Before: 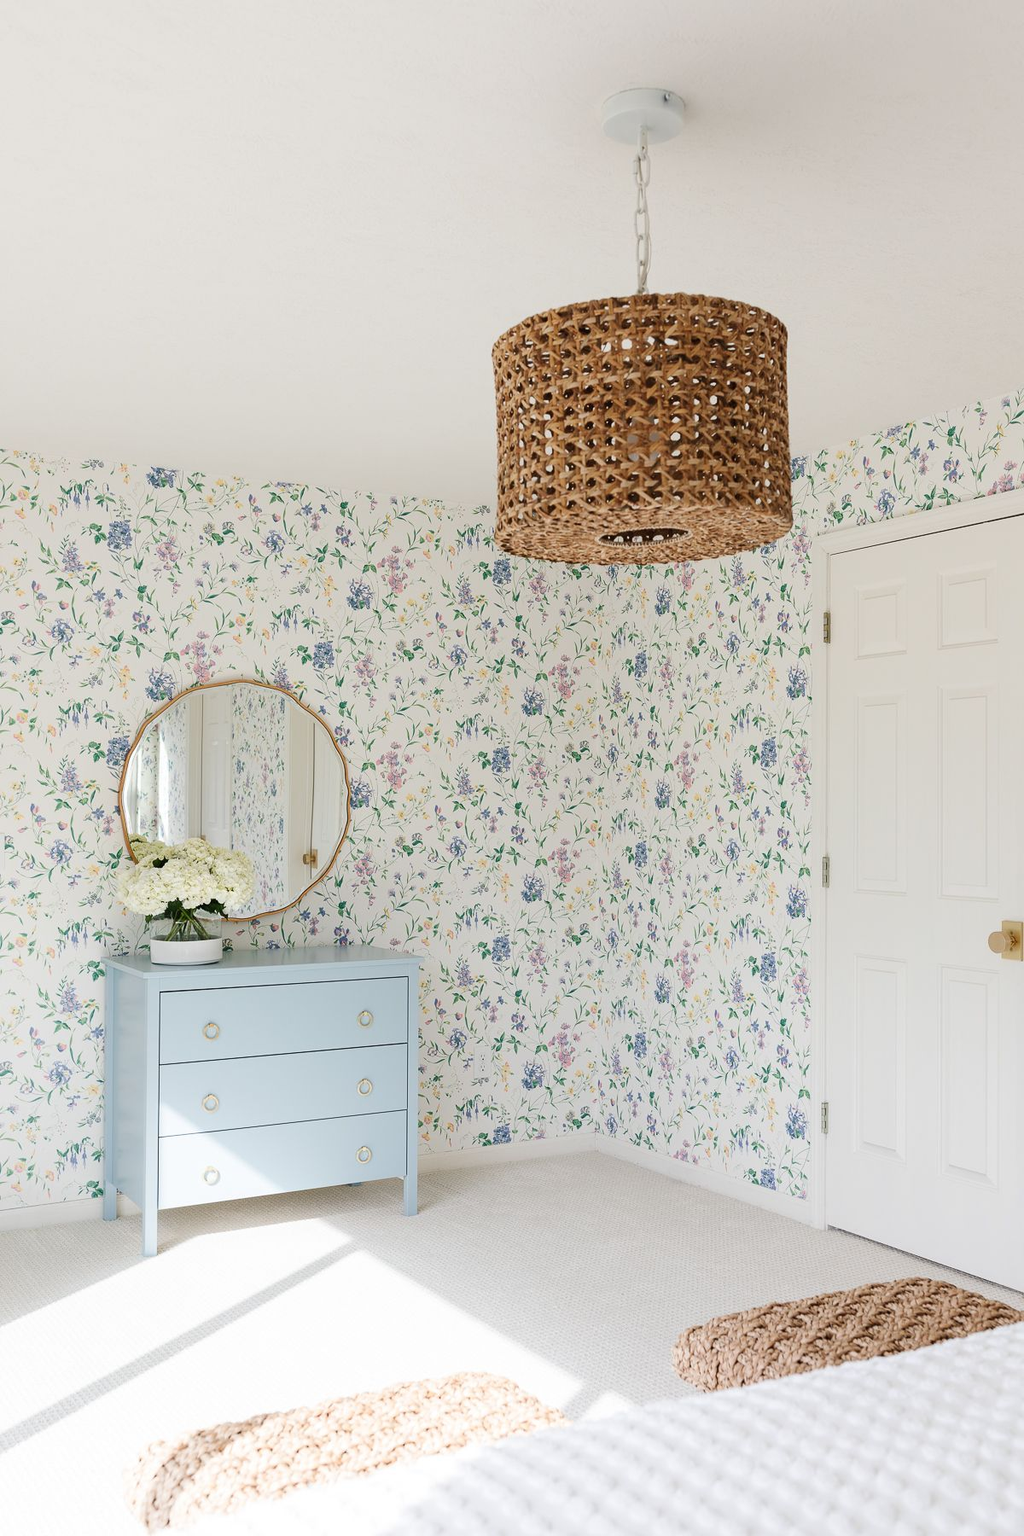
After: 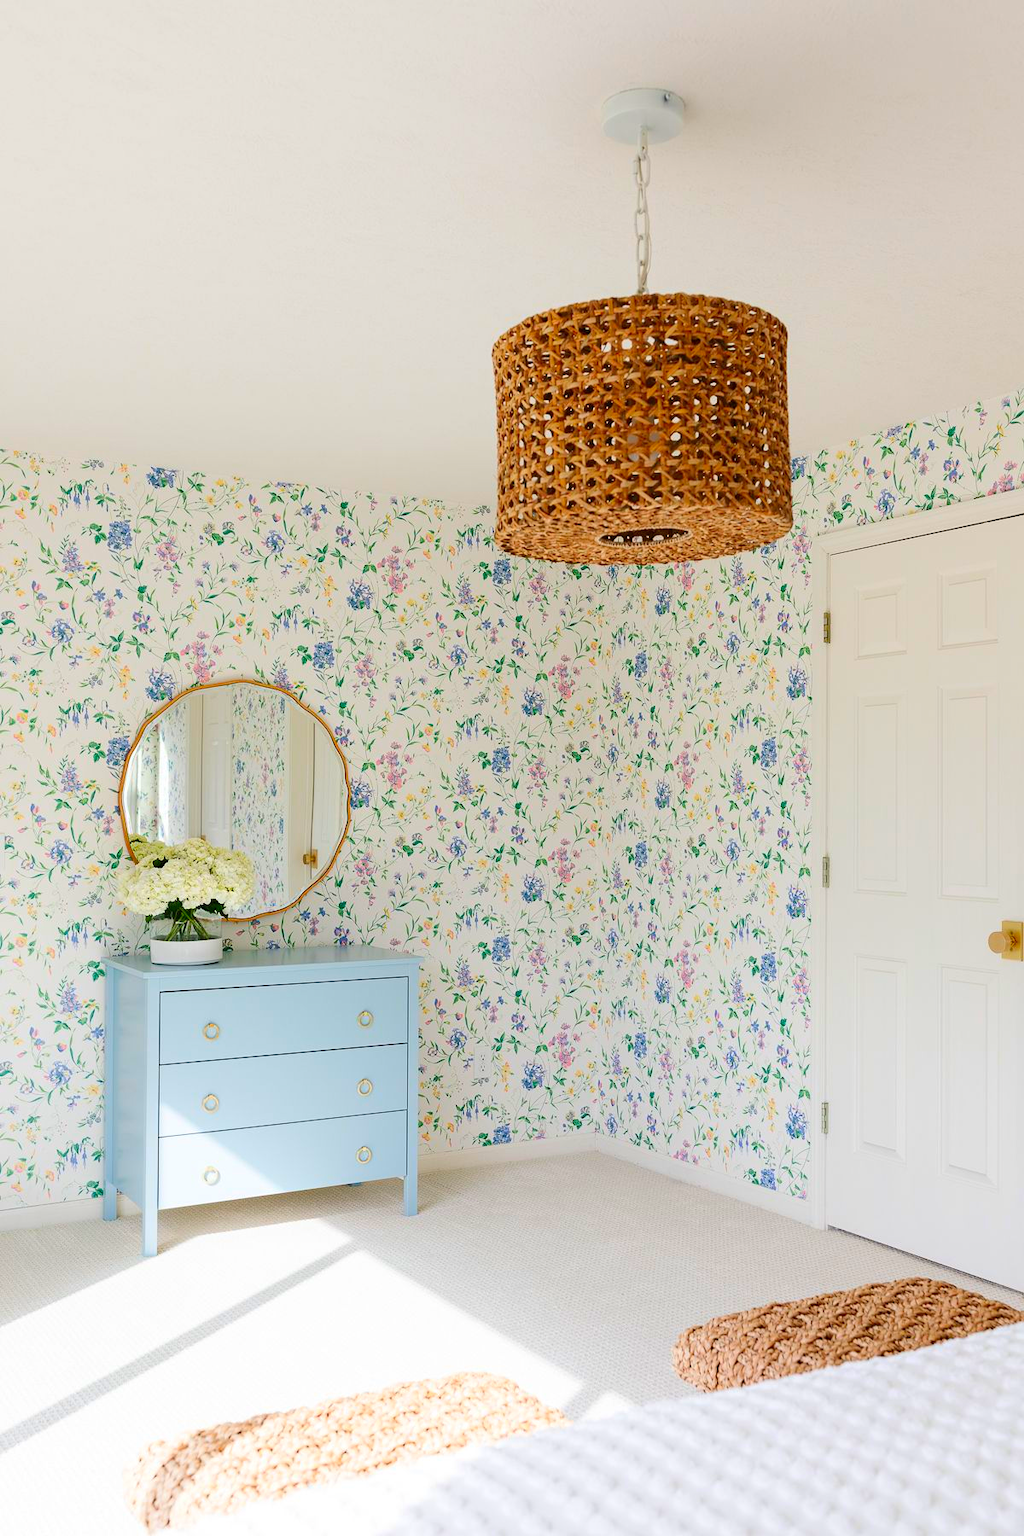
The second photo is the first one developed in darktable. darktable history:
color correction: highlights b* 0.062, saturation 1.79
